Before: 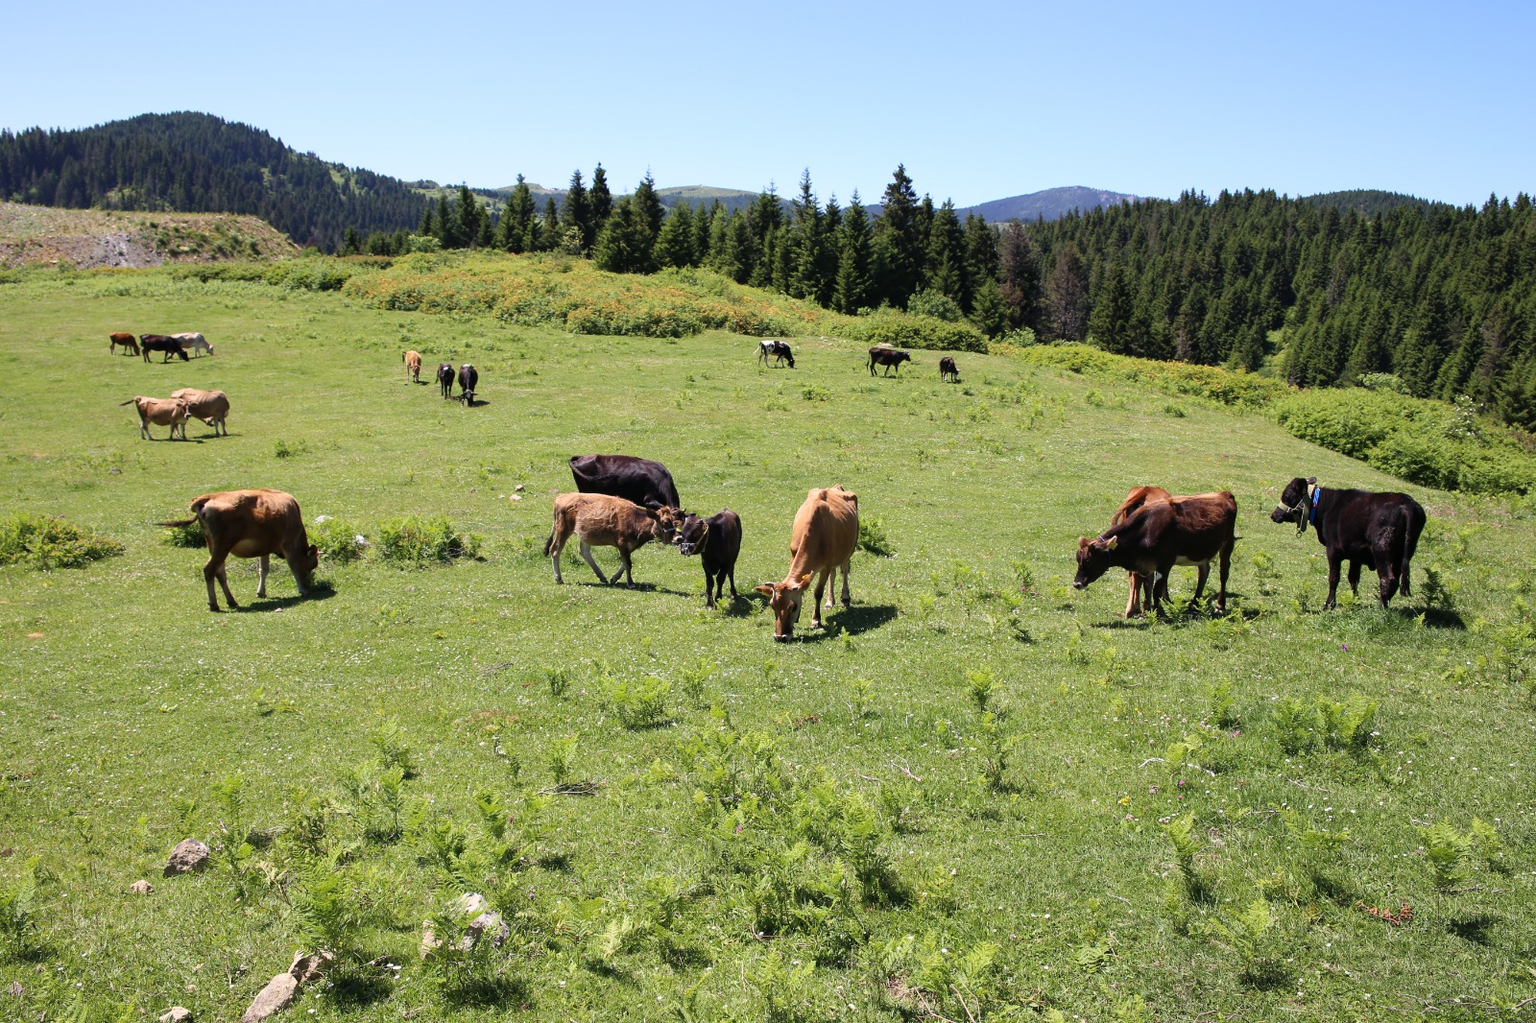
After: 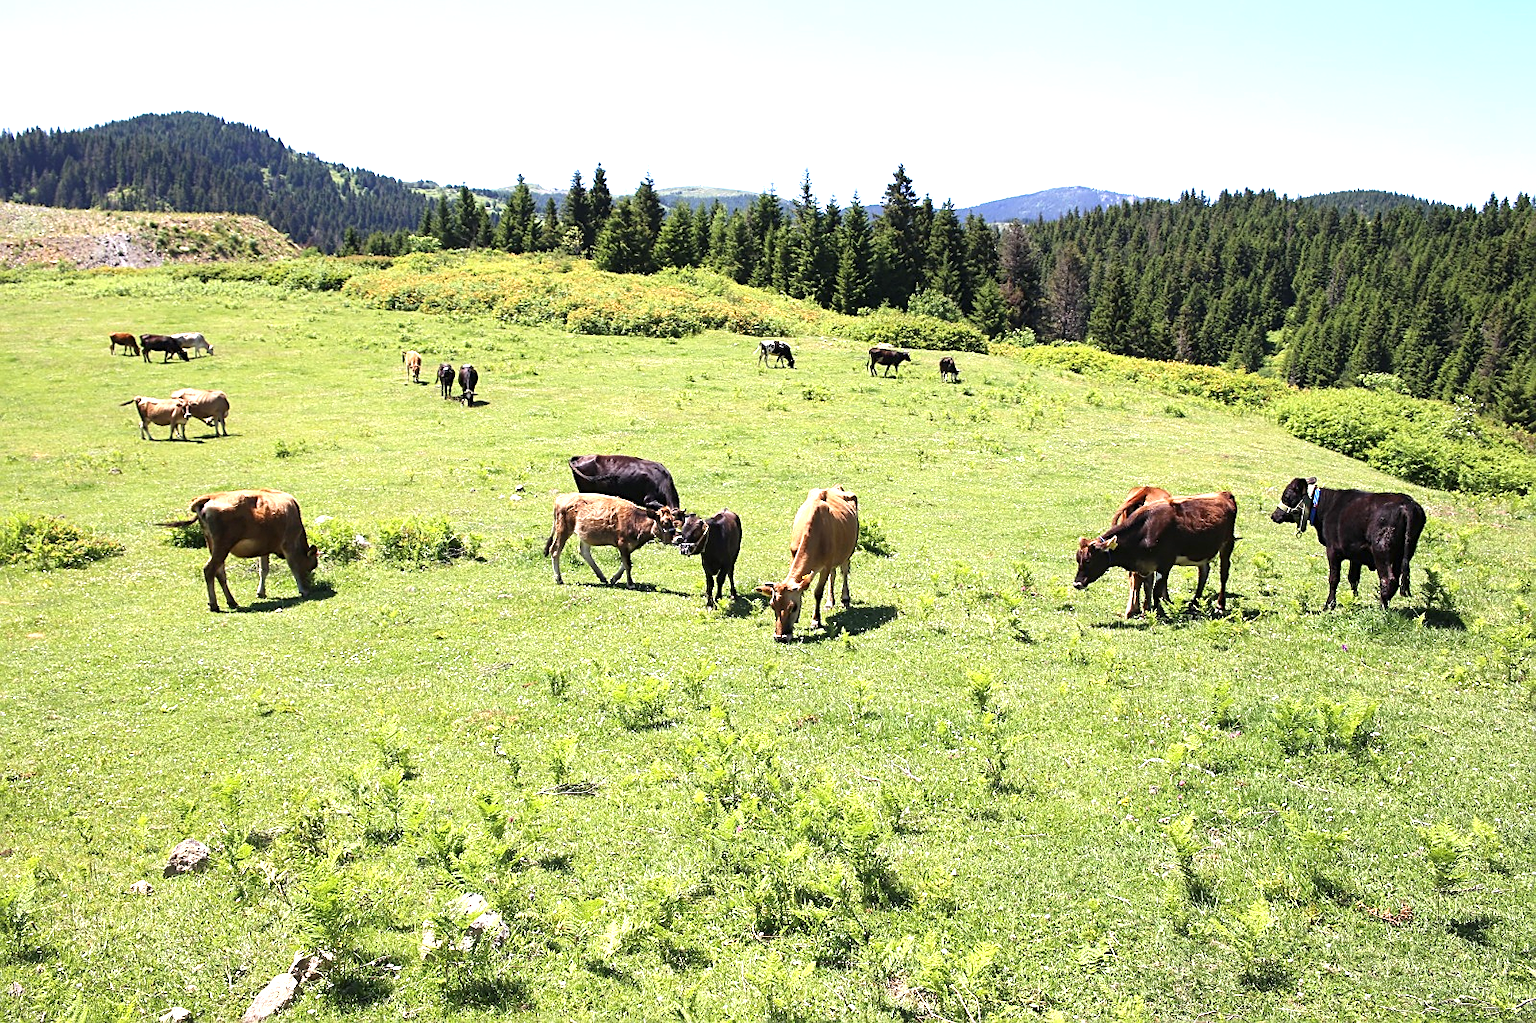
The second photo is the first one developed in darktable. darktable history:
exposure: exposure 1 EV, compensate highlight preservation false
levels: white 99.94%
sharpen: on, module defaults
